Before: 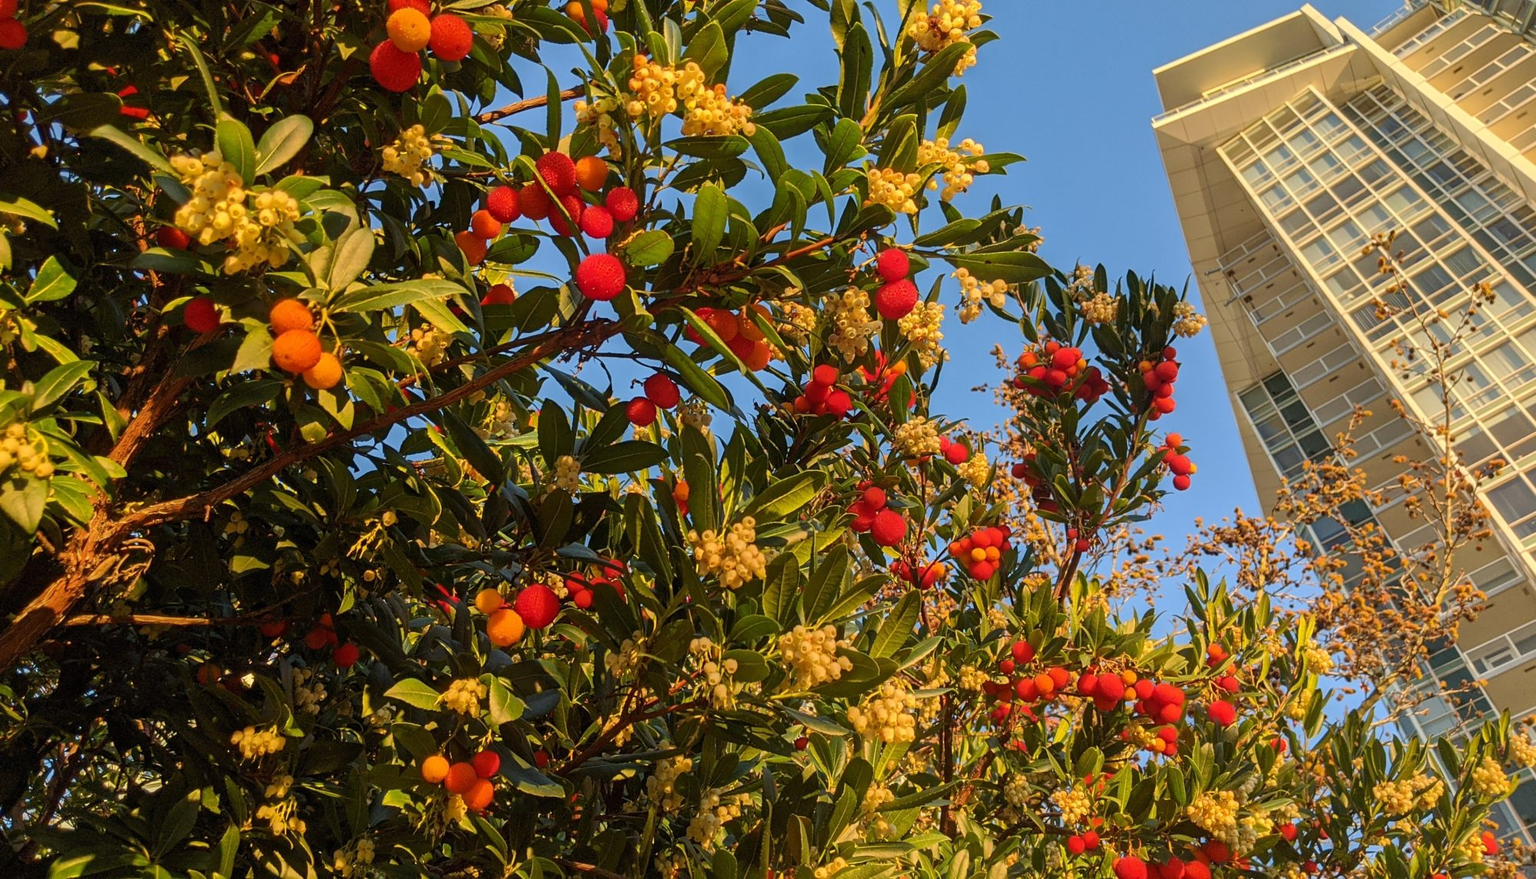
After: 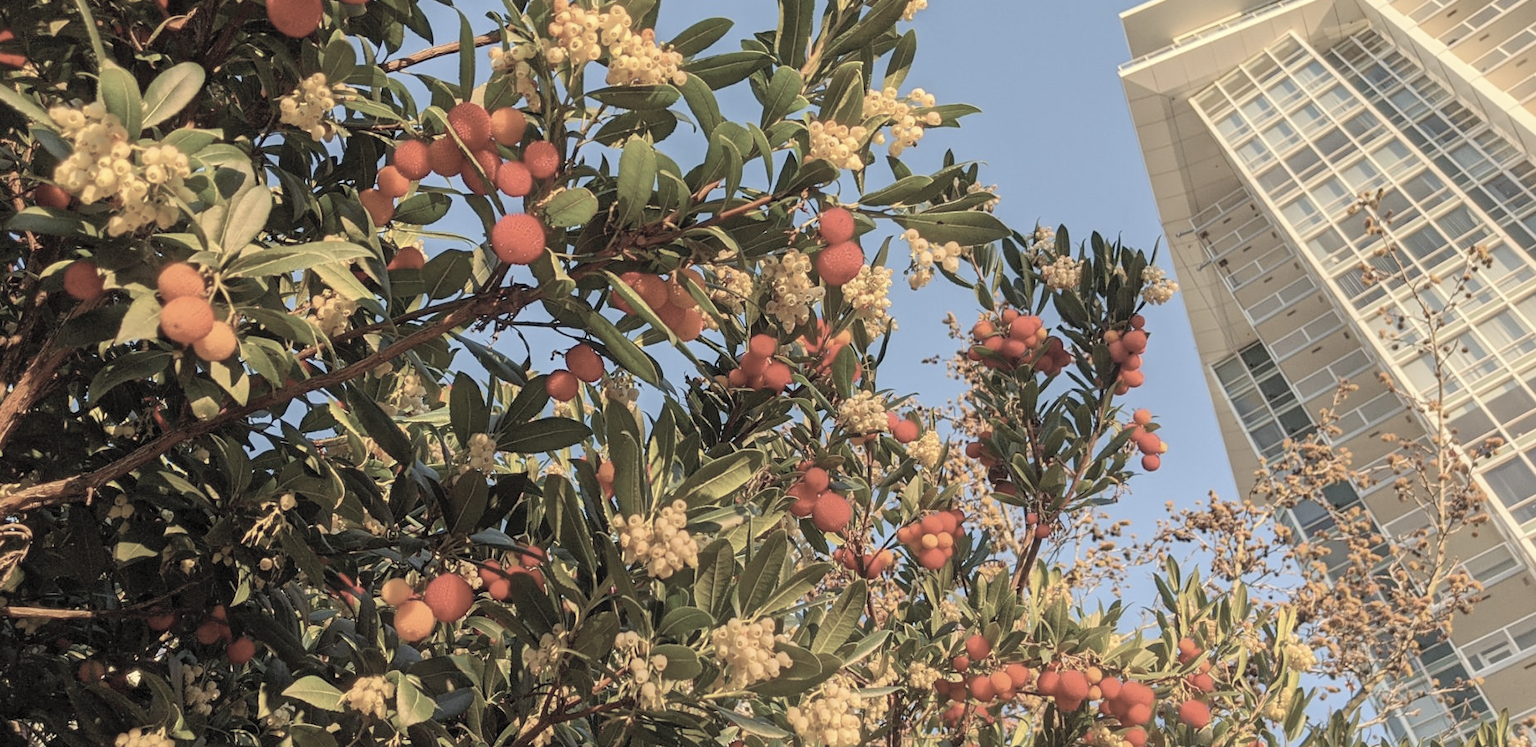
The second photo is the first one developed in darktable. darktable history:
contrast brightness saturation: brightness 0.185, saturation -0.512
crop: left 8.156%, top 6.587%, bottom 15.335%
